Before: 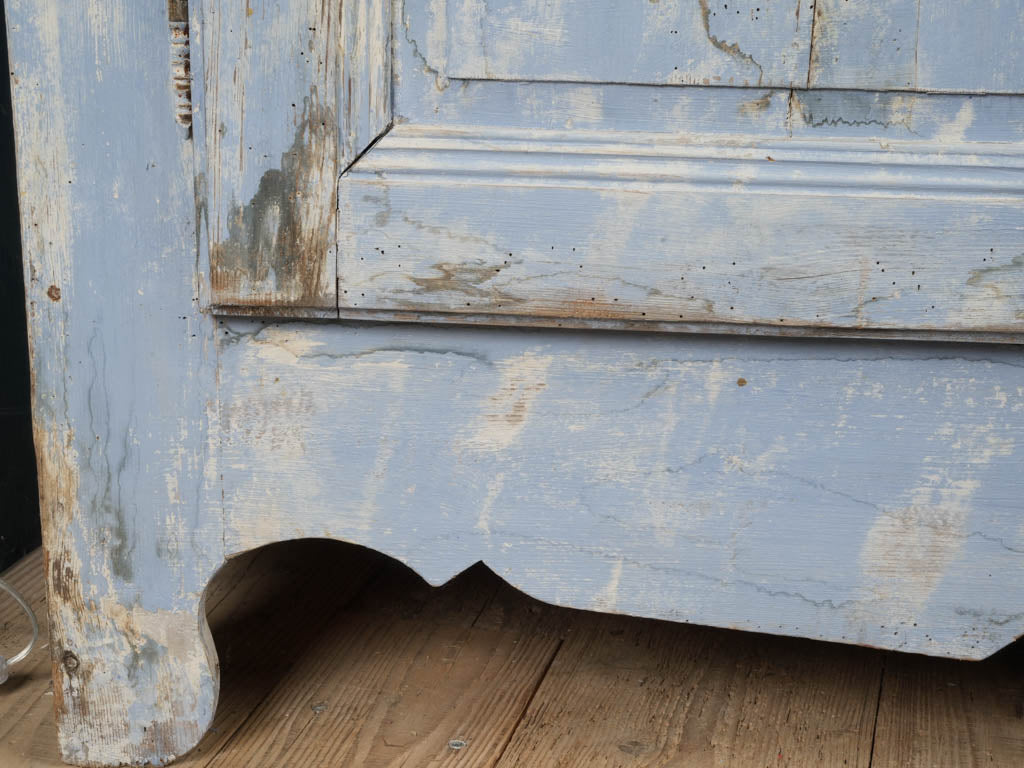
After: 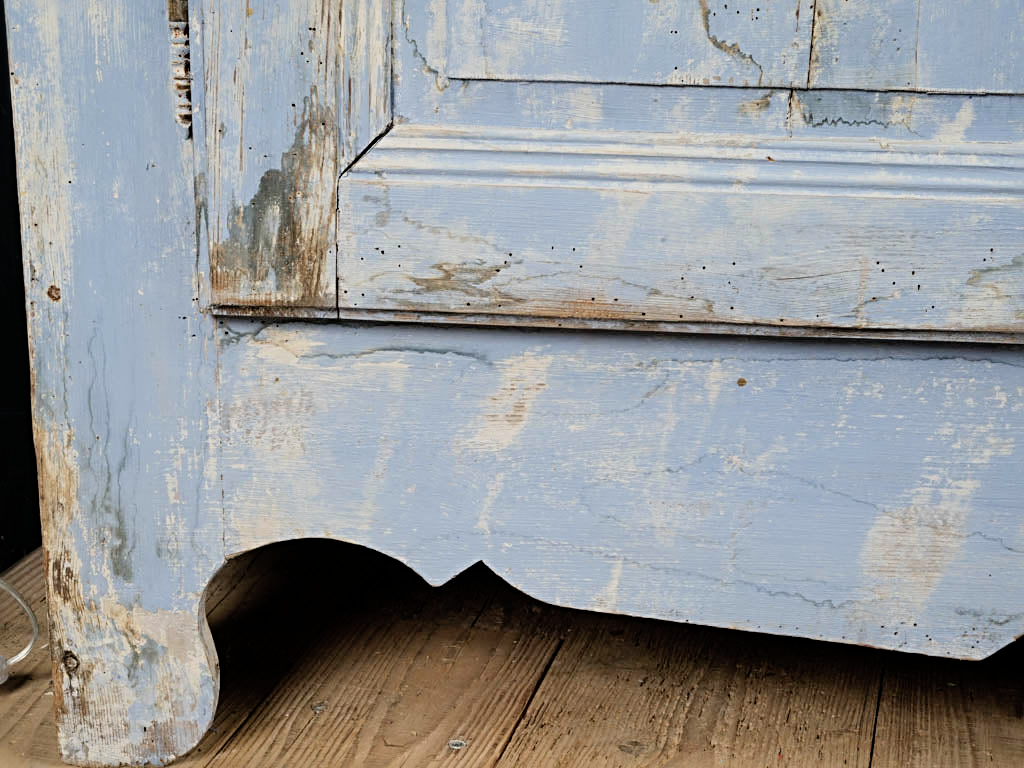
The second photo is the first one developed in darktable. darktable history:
sharpen: radius 3.954
velvia: on, module defaults
tone curve: curves: ch0 [(0, 0) (0.07, 0.052) (0.23, 0.254) (0.486, 0.53) (0.822, 0.825) (0.994, 0.955)]; ch1 [(0, 0) (0.226, 0.261) (0.379, 0.442) (0.469, 0.472) (0.495, 0.495) (0.514, 0.504) (0.561, 0.568) (0.59, 0.612) (1, 1)]; ch2 [(0, 0) (0.269, 0.299) (0.459, 0.441) (0.498, 0.499) (0.523, 0.52) (0.551, 0.576) (0.629, 0.643) (0.659, 0.681) (0.718, 0.764) (1, 1)], preserve colors none
filmic rgb: black relative exposure -12.8 EV, white relative exposure 2.8 EV, target black luminance 0%, hardness 8.5, latitude 69.72%, contrast 1.134, shadows ↔ highlights balance -0.686%, color science v6 (2022)
